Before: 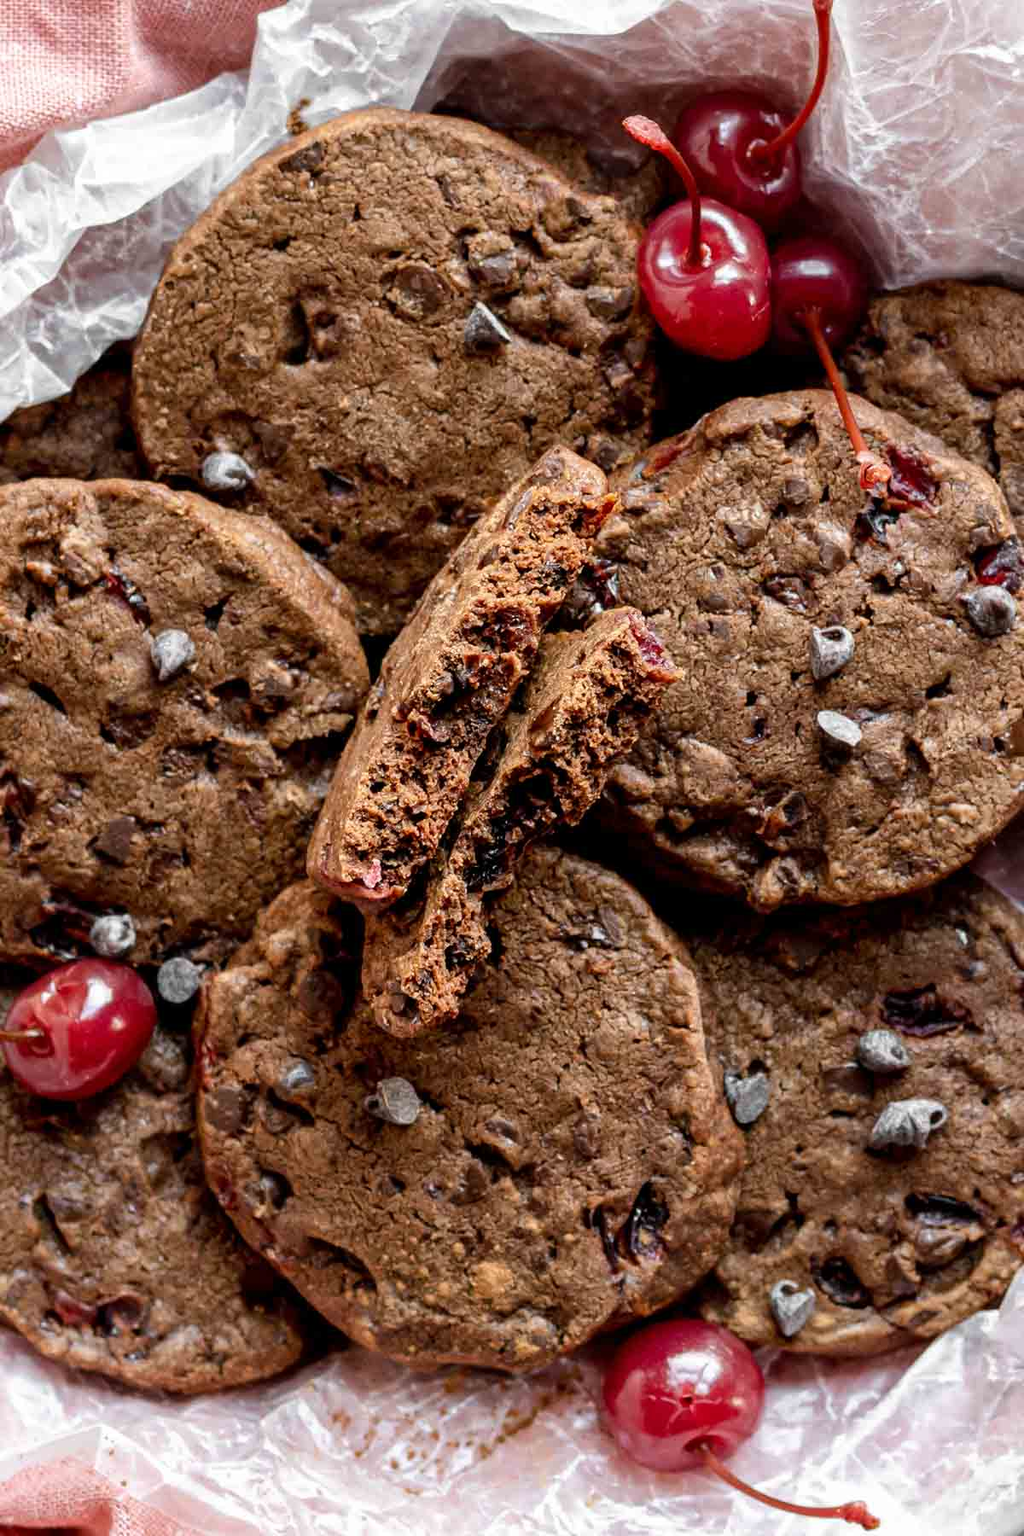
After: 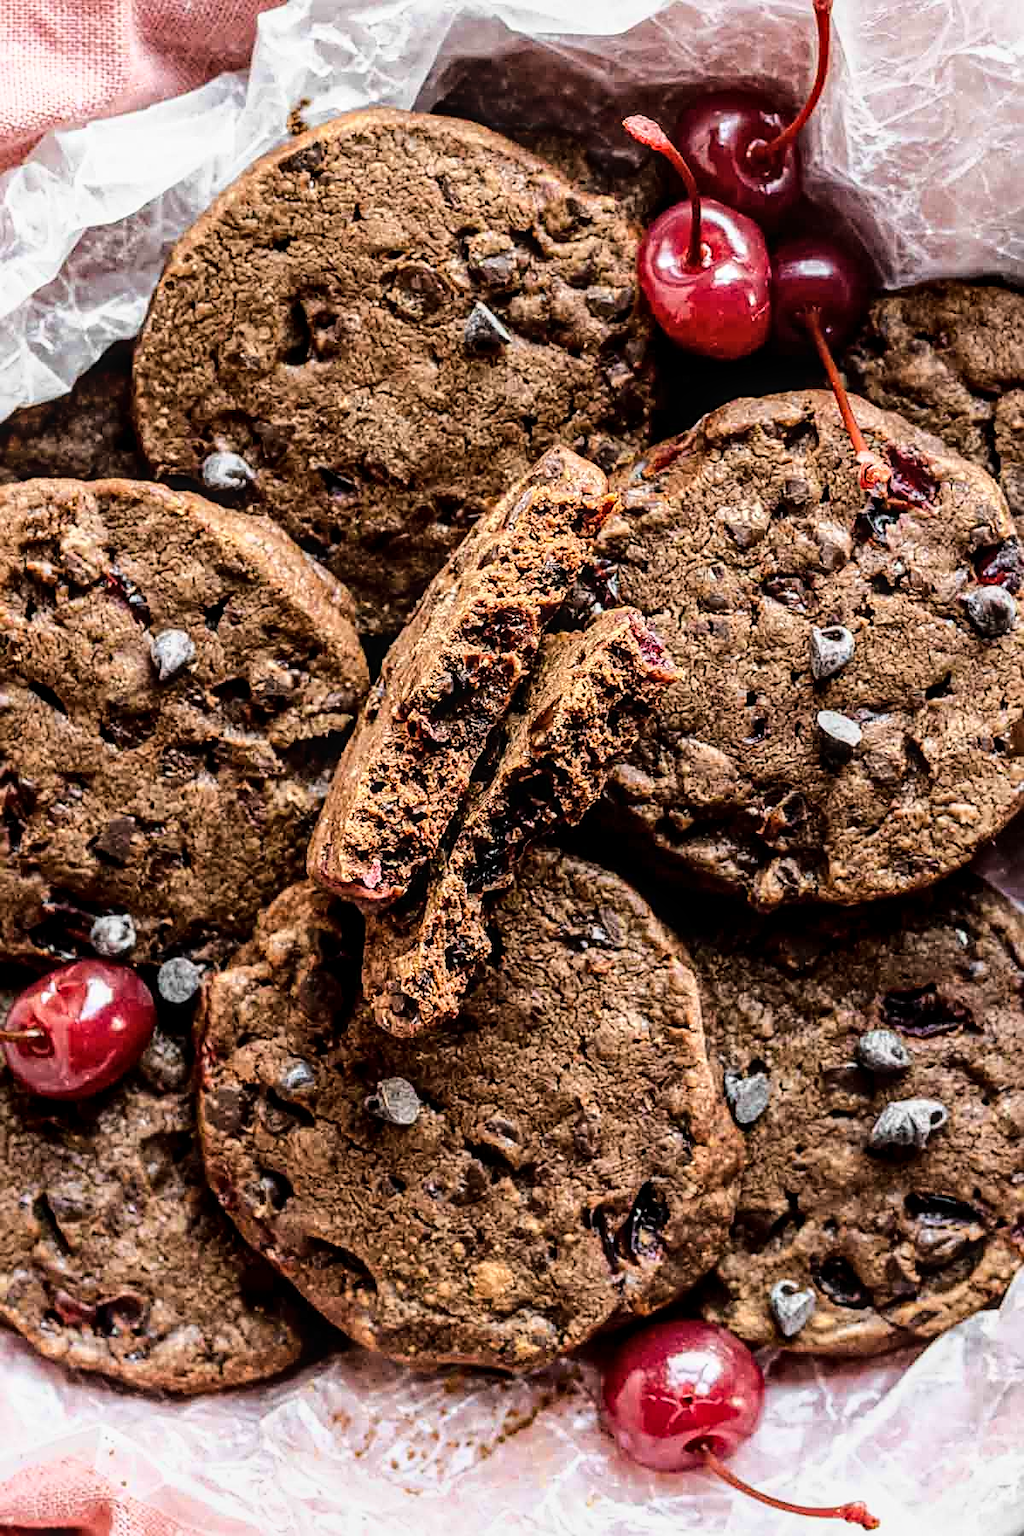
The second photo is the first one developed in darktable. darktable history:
tone curve: curves: ch0 [(0, 0) (0.136, 0.071) (0.346, 0.366) (0.489, 0.573) (0.66, 0.748) (0.858, 0.926) (1, 0.977)]; ch1 [(0, 0) (0.353, 0.344) (0.45, 0.46) (0.498, 0.498) (0.521, 0.512) (0.563, 0.559) (0.592, 0.605) (0.641, 0.673) (1, 1)]; ch2 [(0, 0) (0.333, 0.346) (0.375, 0.375) (0.424, 0.43) (0.476, 0.492) (0.502, 0.502) (0.524, 0.531) (0.579, 0.61) (0.612, 0.644) (0.641, 0.722) (1, 1)]
local contrast: on, module defaults
sharpen: on, module defaults
